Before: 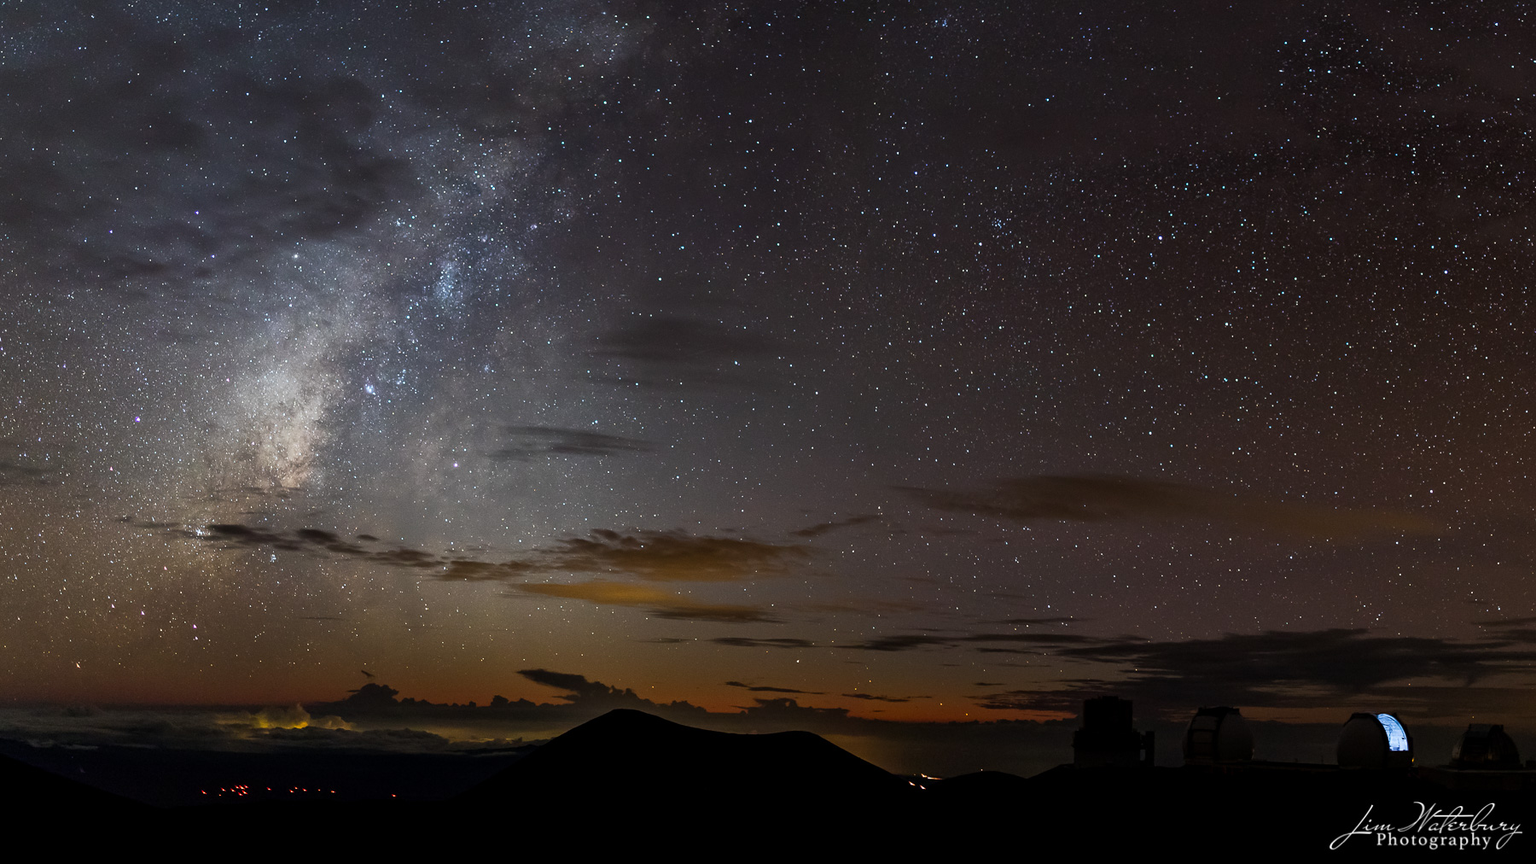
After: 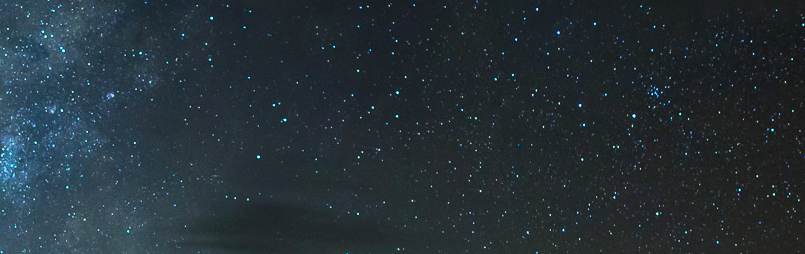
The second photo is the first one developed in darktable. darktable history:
color correction: highlights a* -7.33, highlights b* 1.26, shadows a* -3.55, saturation 1.4
crop: left 28.64%, top 16.832%, right 26.637%, bottom 58.055%
white balance: red 0.925, blue 1.046
